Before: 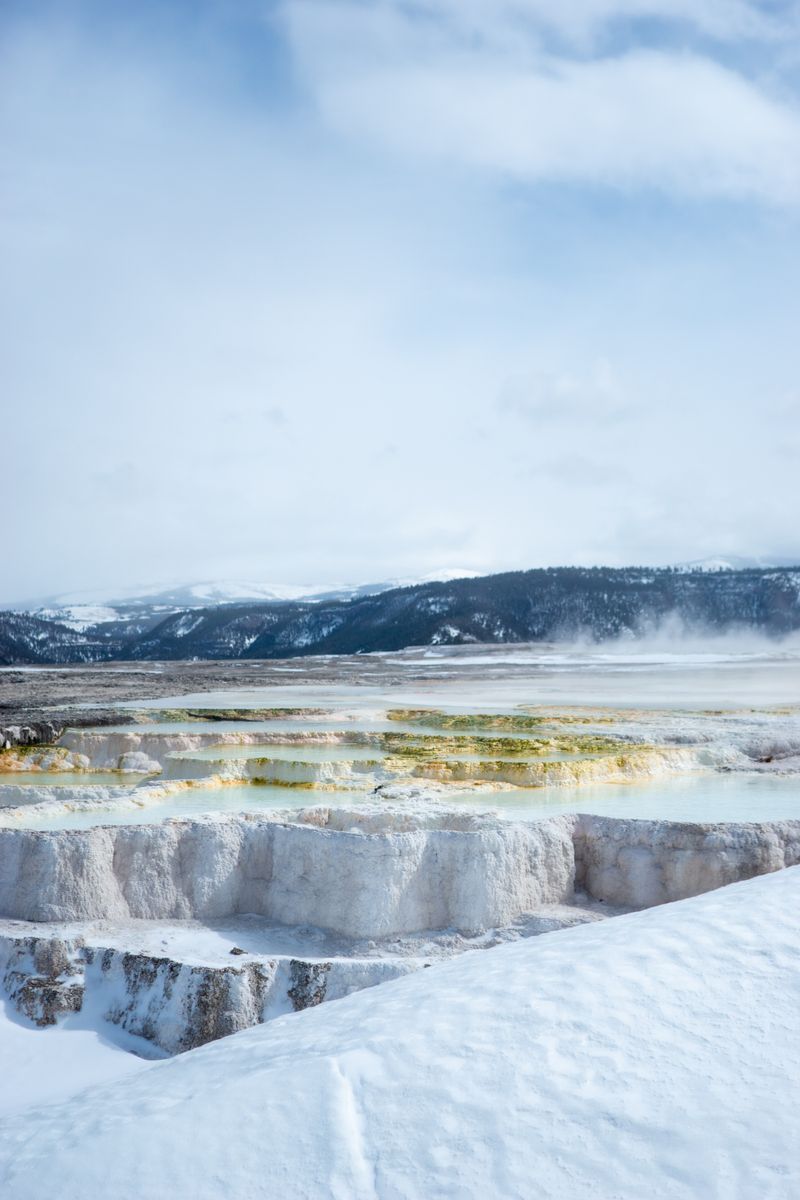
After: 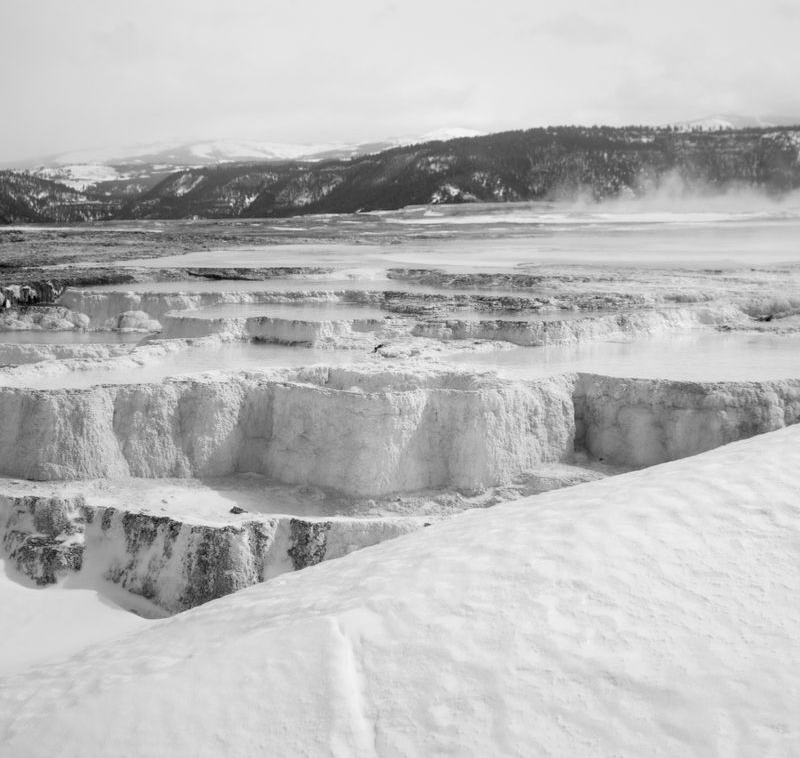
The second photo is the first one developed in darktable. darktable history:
color calibration: output gray [0.267, 0.423, 0.267, 0], illuminant as shot in camera, x 0.358, y 0.373, temperature 4628.91 K
crop and rotate: top 36.776%
